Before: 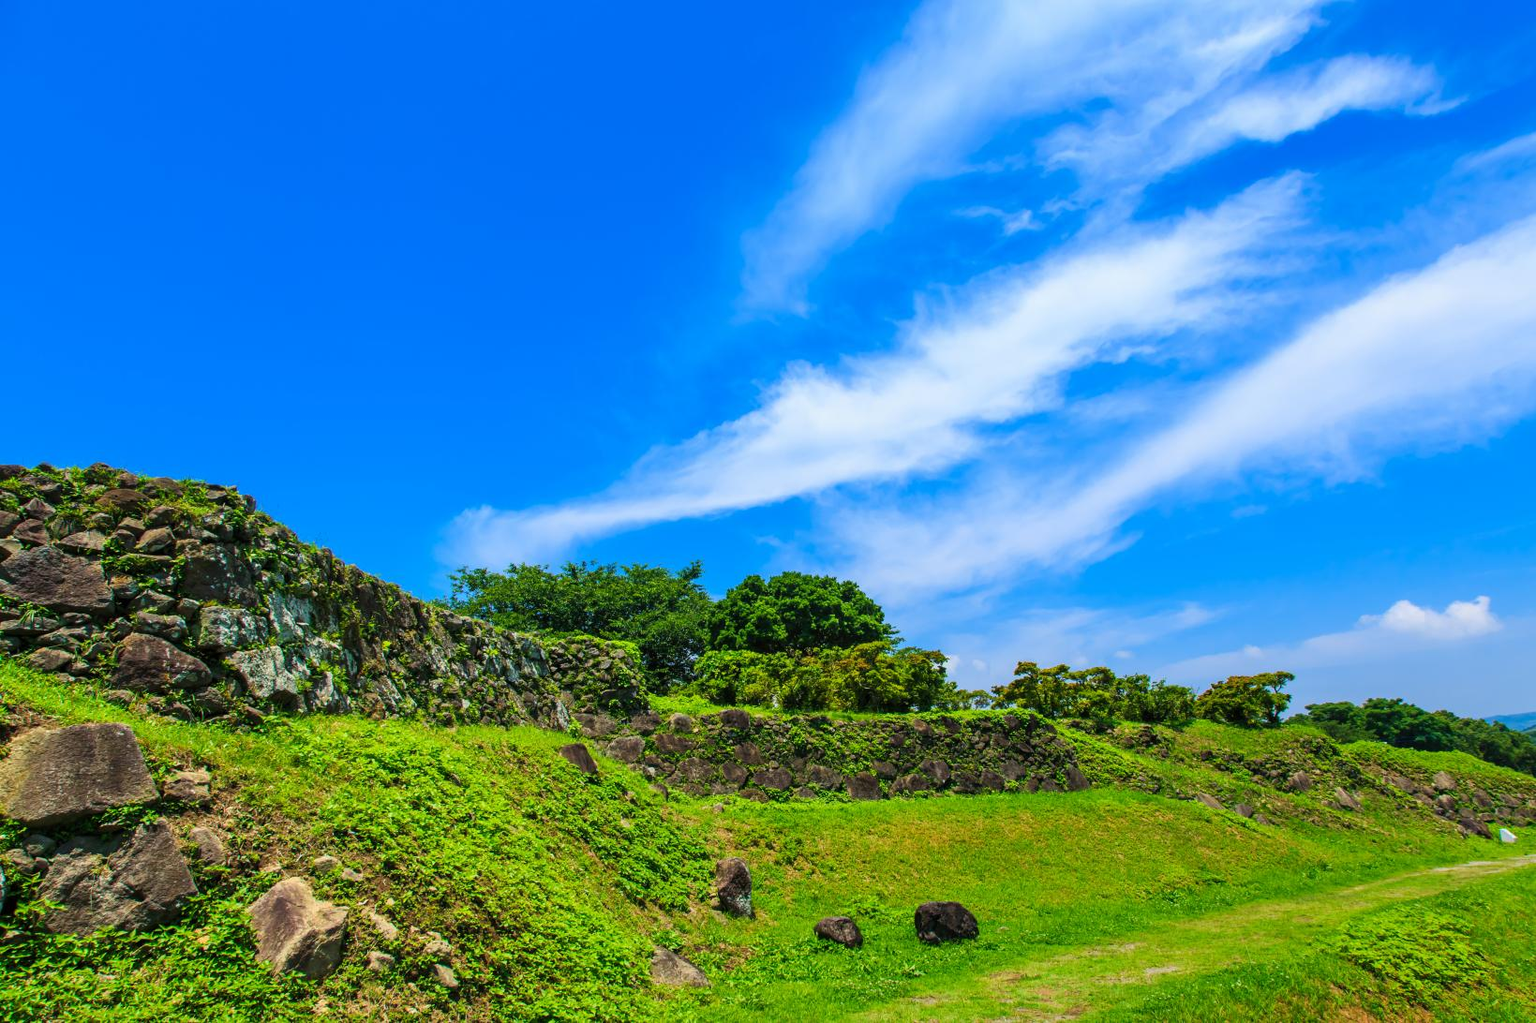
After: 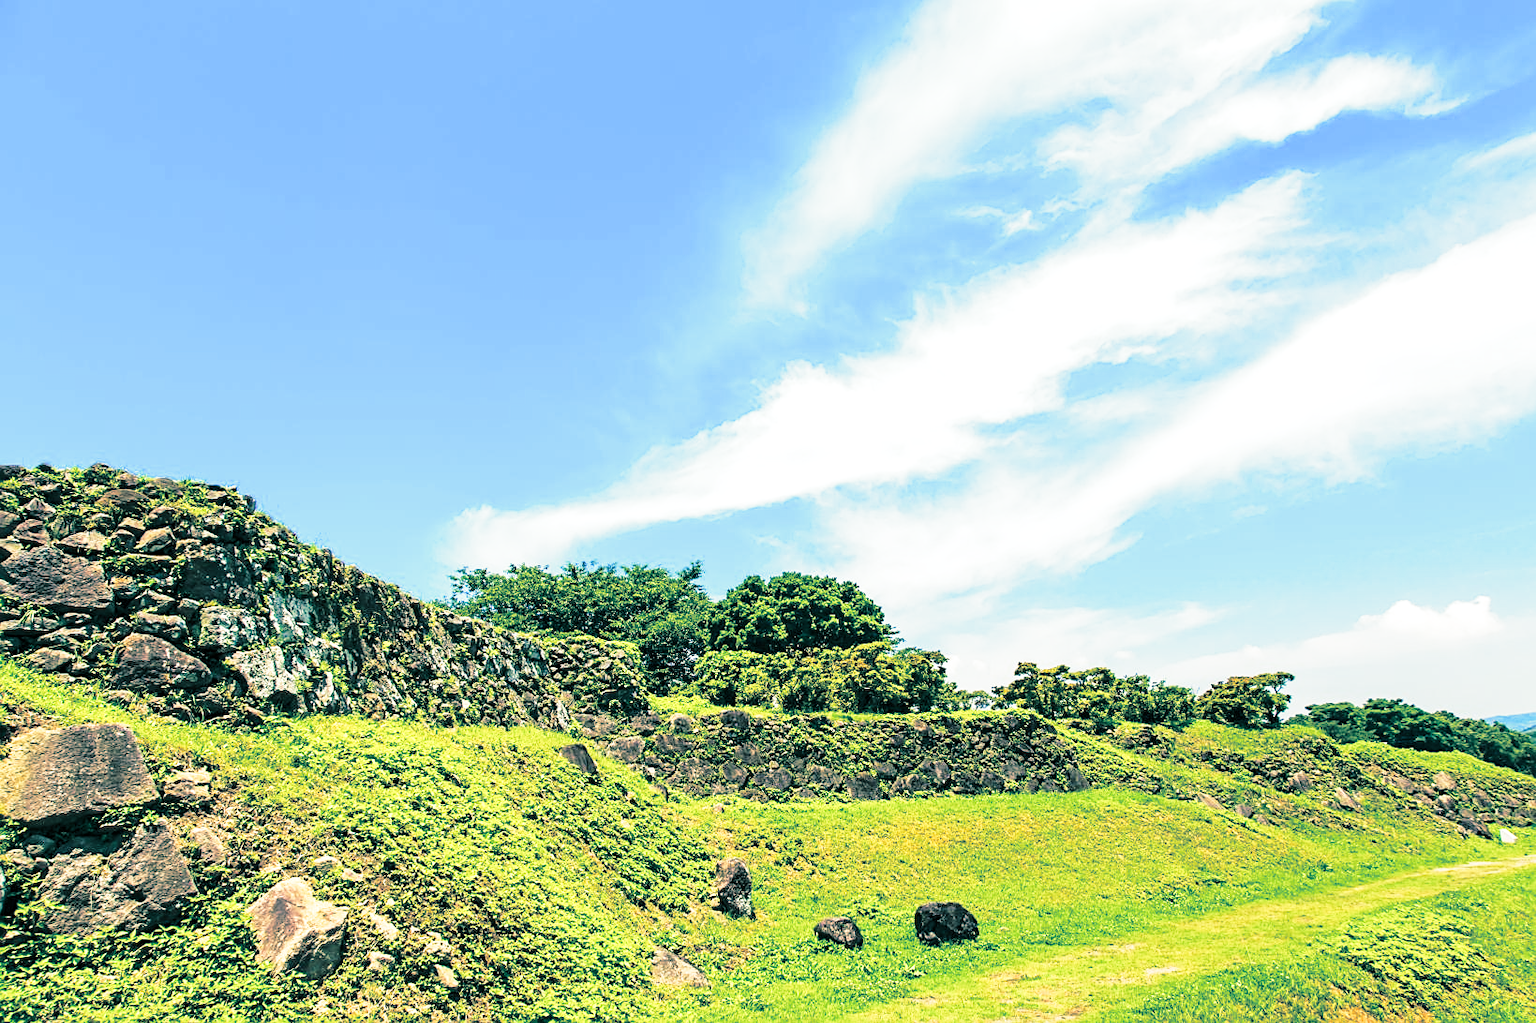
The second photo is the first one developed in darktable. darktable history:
white balance: red 1.05, blue 1.072
color balance rgb: shadows lift › chroma 2%, shadows lift › hue 263°, highlights gain › chroma 8%, highlights gain › hue 84°, linear chroma grading › global chroma -15%, saturation formula JzAzBz (2021)
exposure: exposure 0.6 EV, compensate highlight preservation false
base curve: curves: ch0 [(0, 0) (0.028, 0.03) (0.121, 0.232) (0.46, 0.748) (0.859, 0.968) (1, 1)], preserve colors none
split-toning: shadows › hue 186.43°, highlights › hue 49.29°, compress 30.29%
sharpen: on, module defaults
